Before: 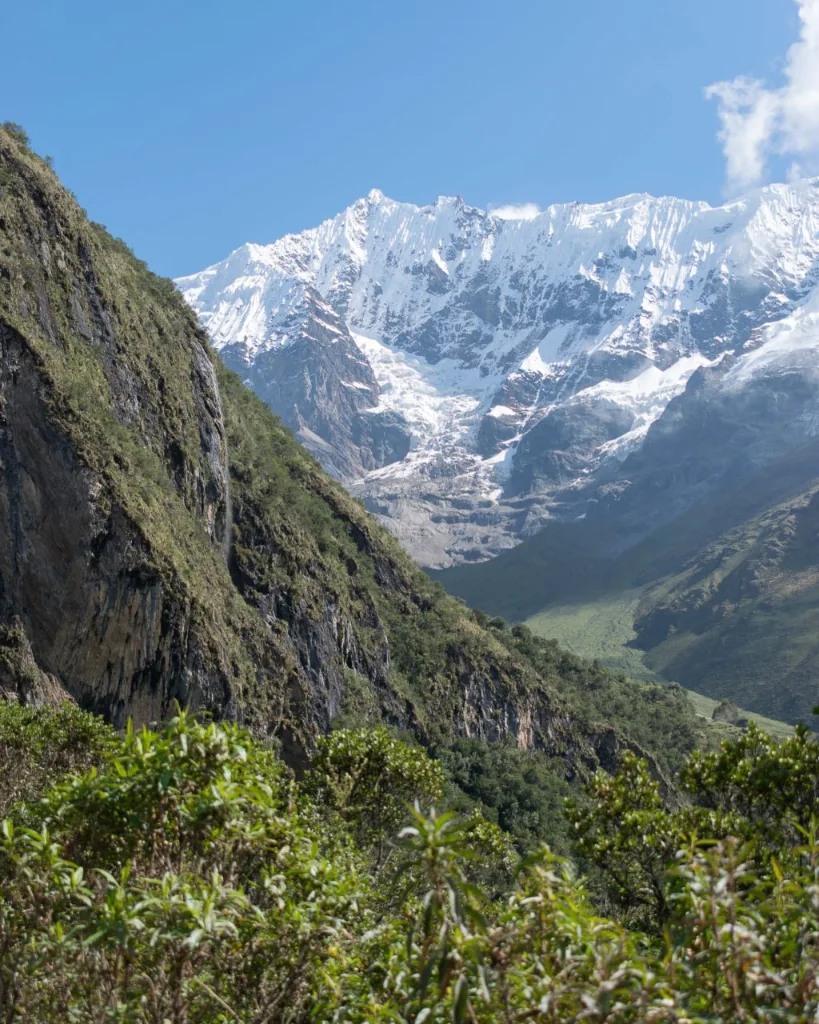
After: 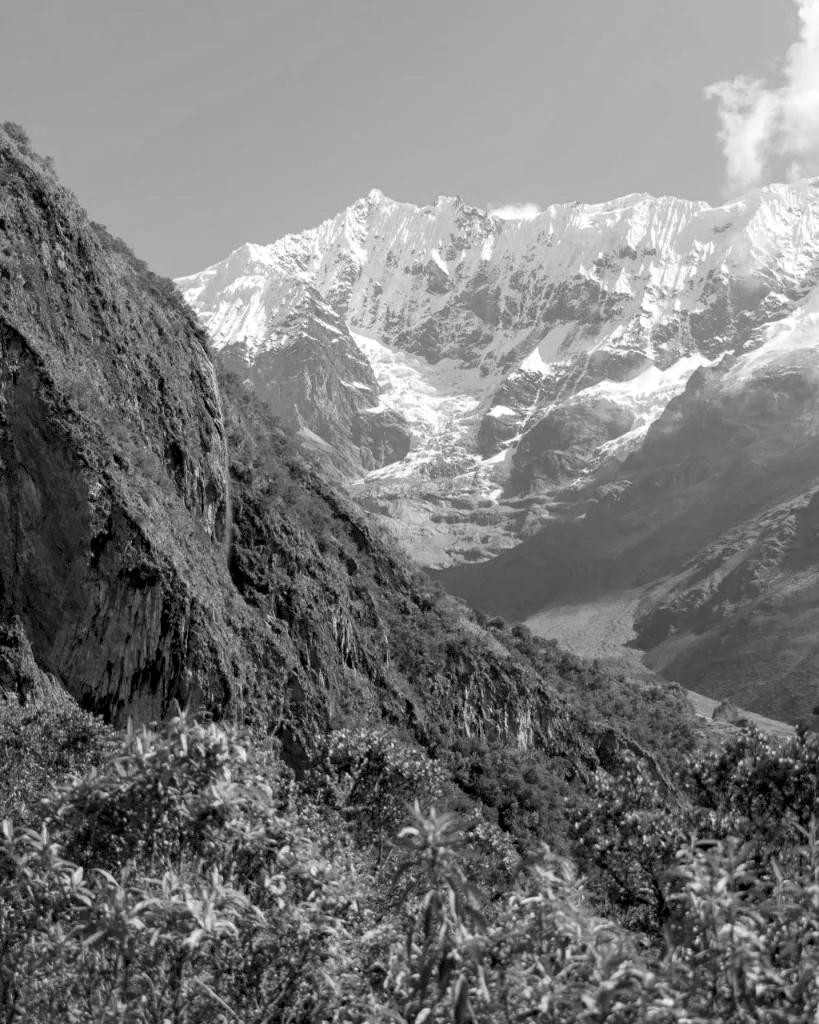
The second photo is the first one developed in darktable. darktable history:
monochrome: on, module defaults
levels: levels [0.073, 0.497, 0.972]
